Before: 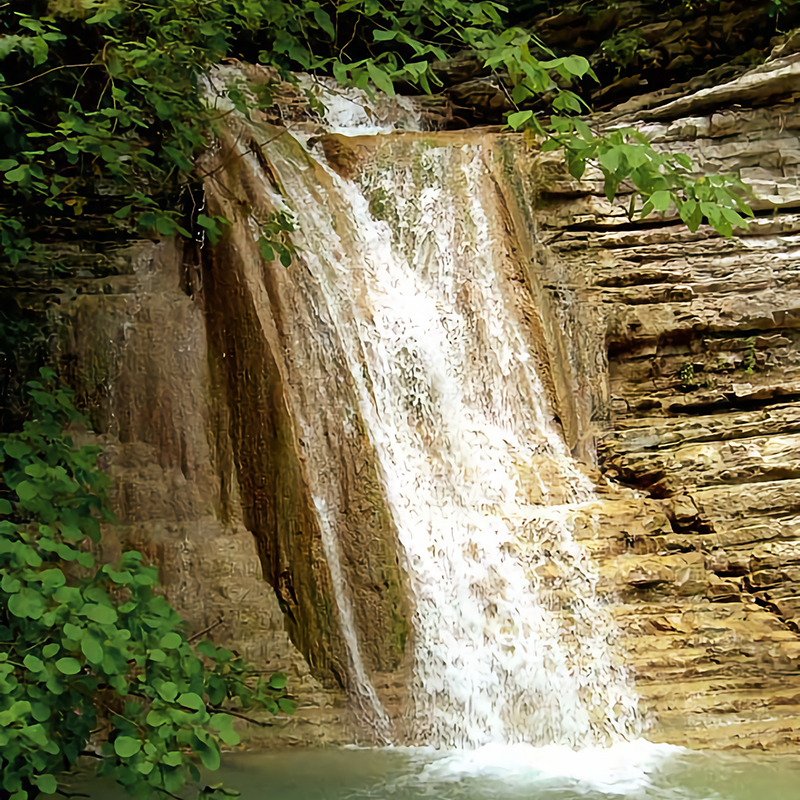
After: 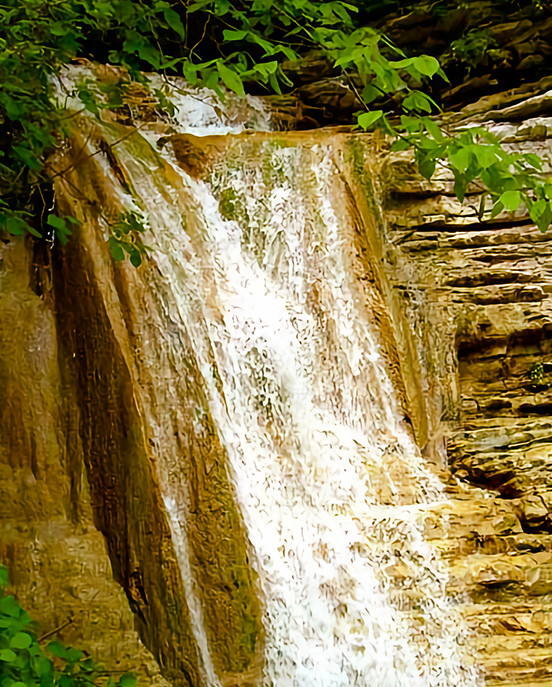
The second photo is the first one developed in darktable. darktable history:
color balance rgb: linear chroma grading › shadows 31.739%, linear chroma grading › global chroma -2.166%, linear chroma grading › mid-tones 4.284%, perceptual saturation grading › global saturation 20%, perceptual saturation grading › highlights -14.121%, perceptual saturation grading › shadows 49.927%, global vibrance 20%
crop: left 18.786%, right 12.178%, bottom 14.112%
